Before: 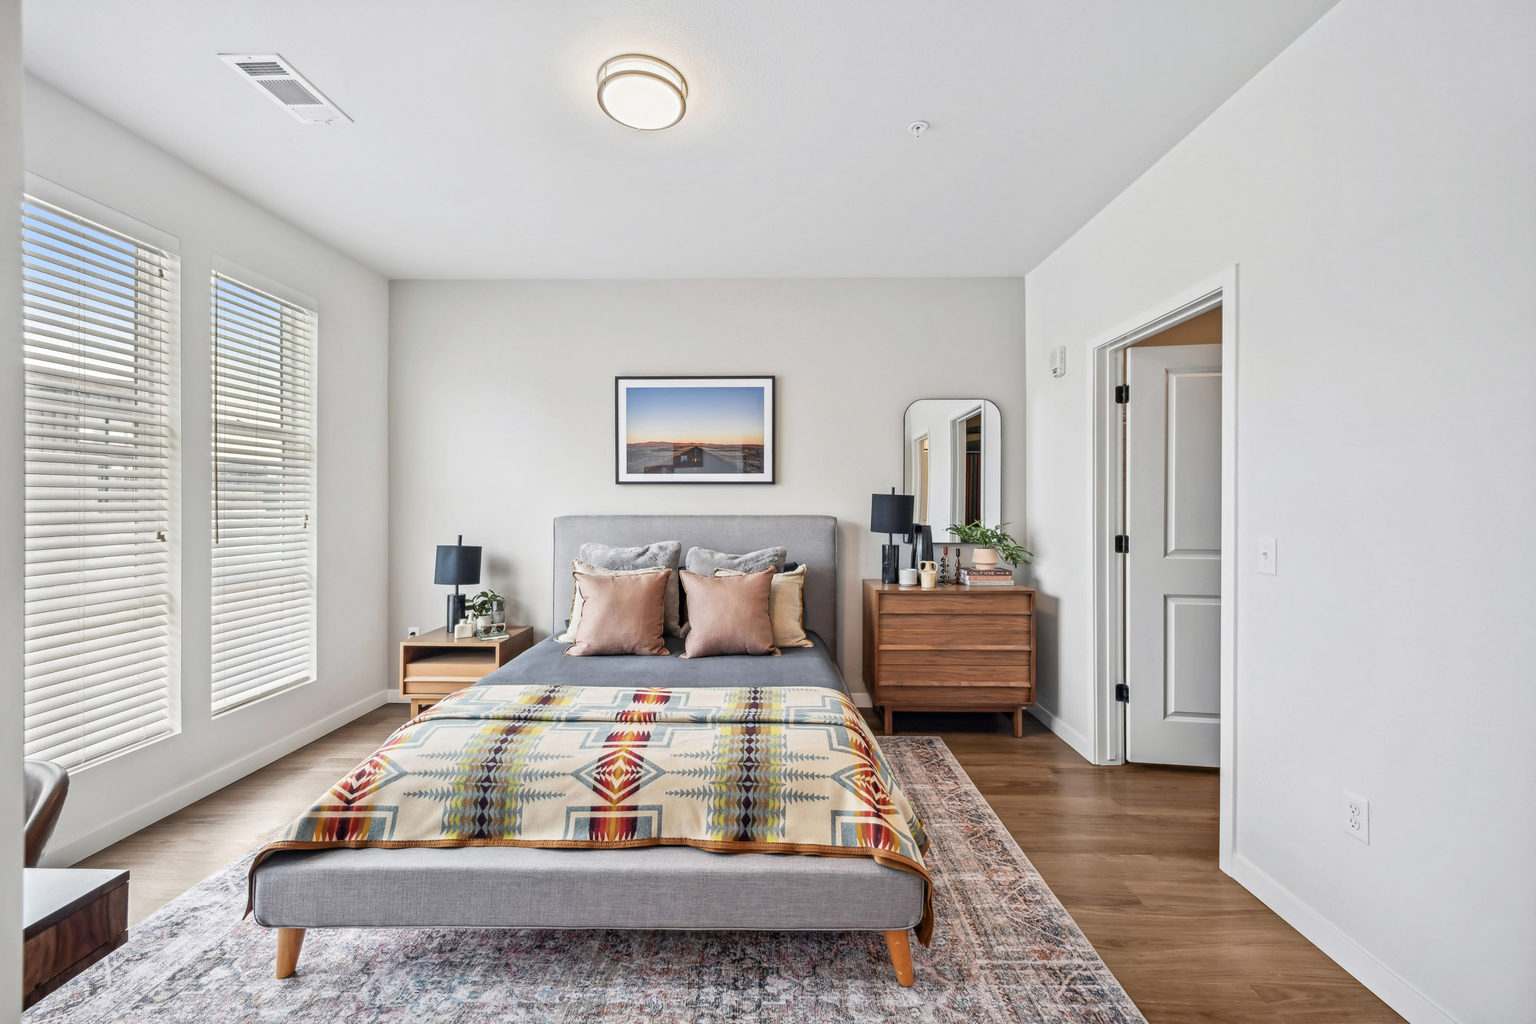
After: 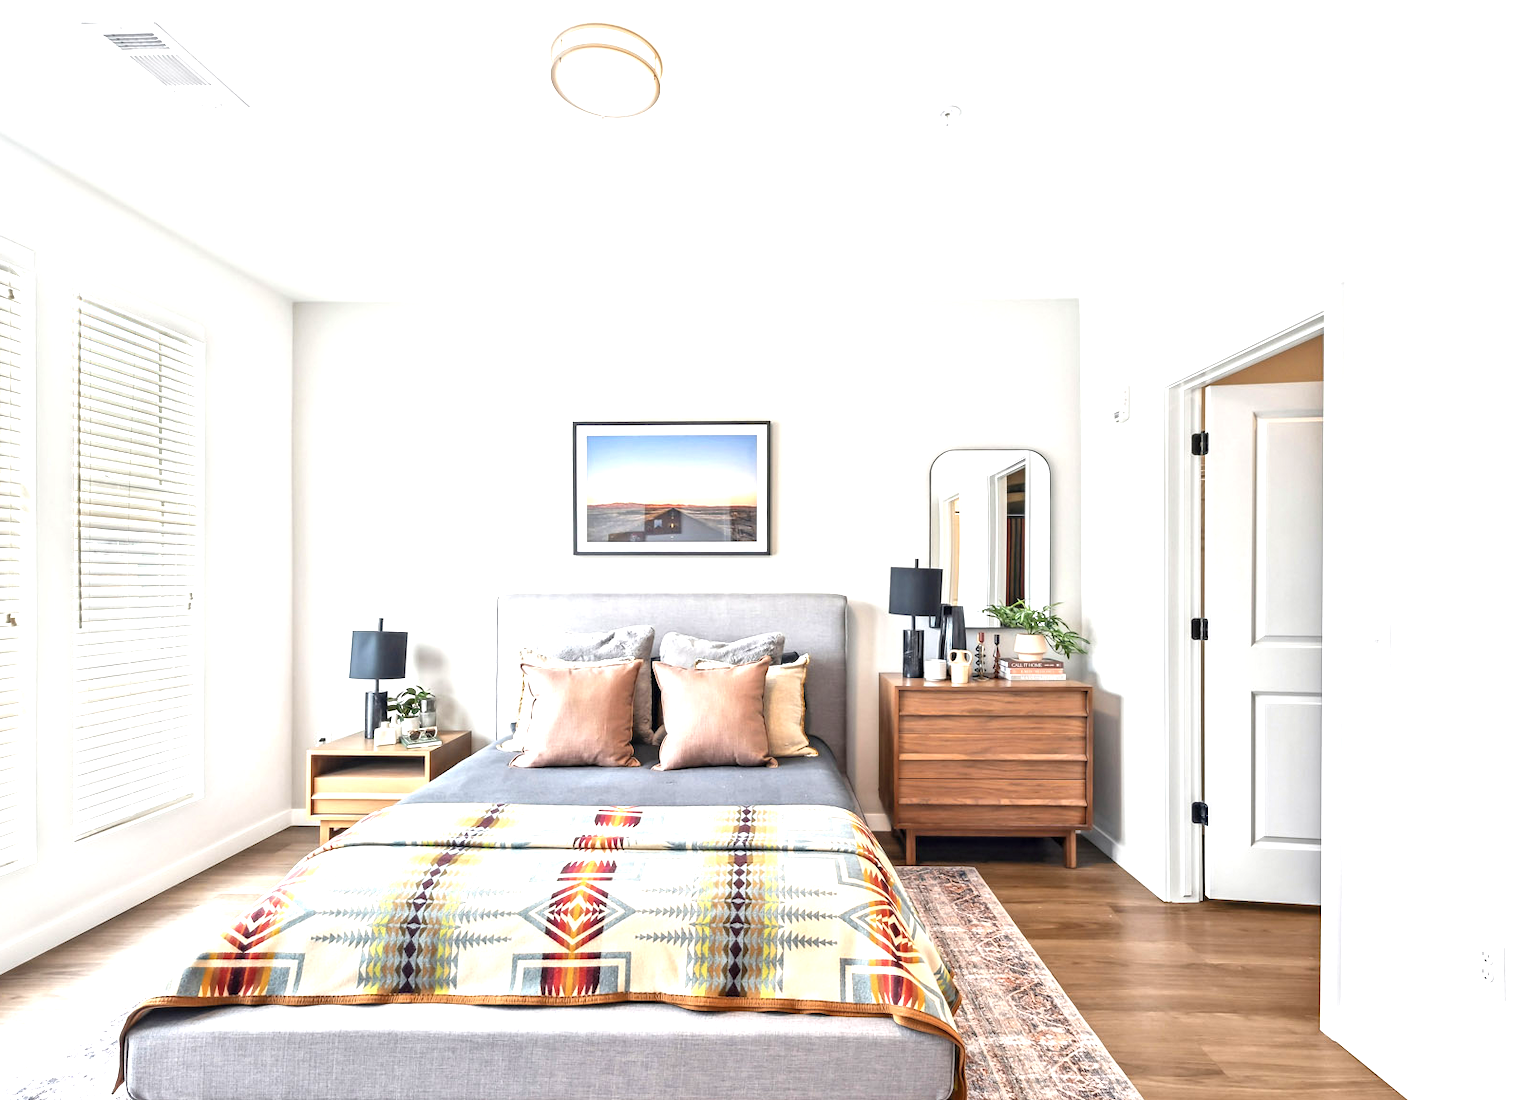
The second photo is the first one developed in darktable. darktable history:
crop: left 9.929%, top 3.475%, right 9.188%, bottom 9.529%
exposure: black level correction 0, exposure 1.1 EV, compensate highlight preservation false
